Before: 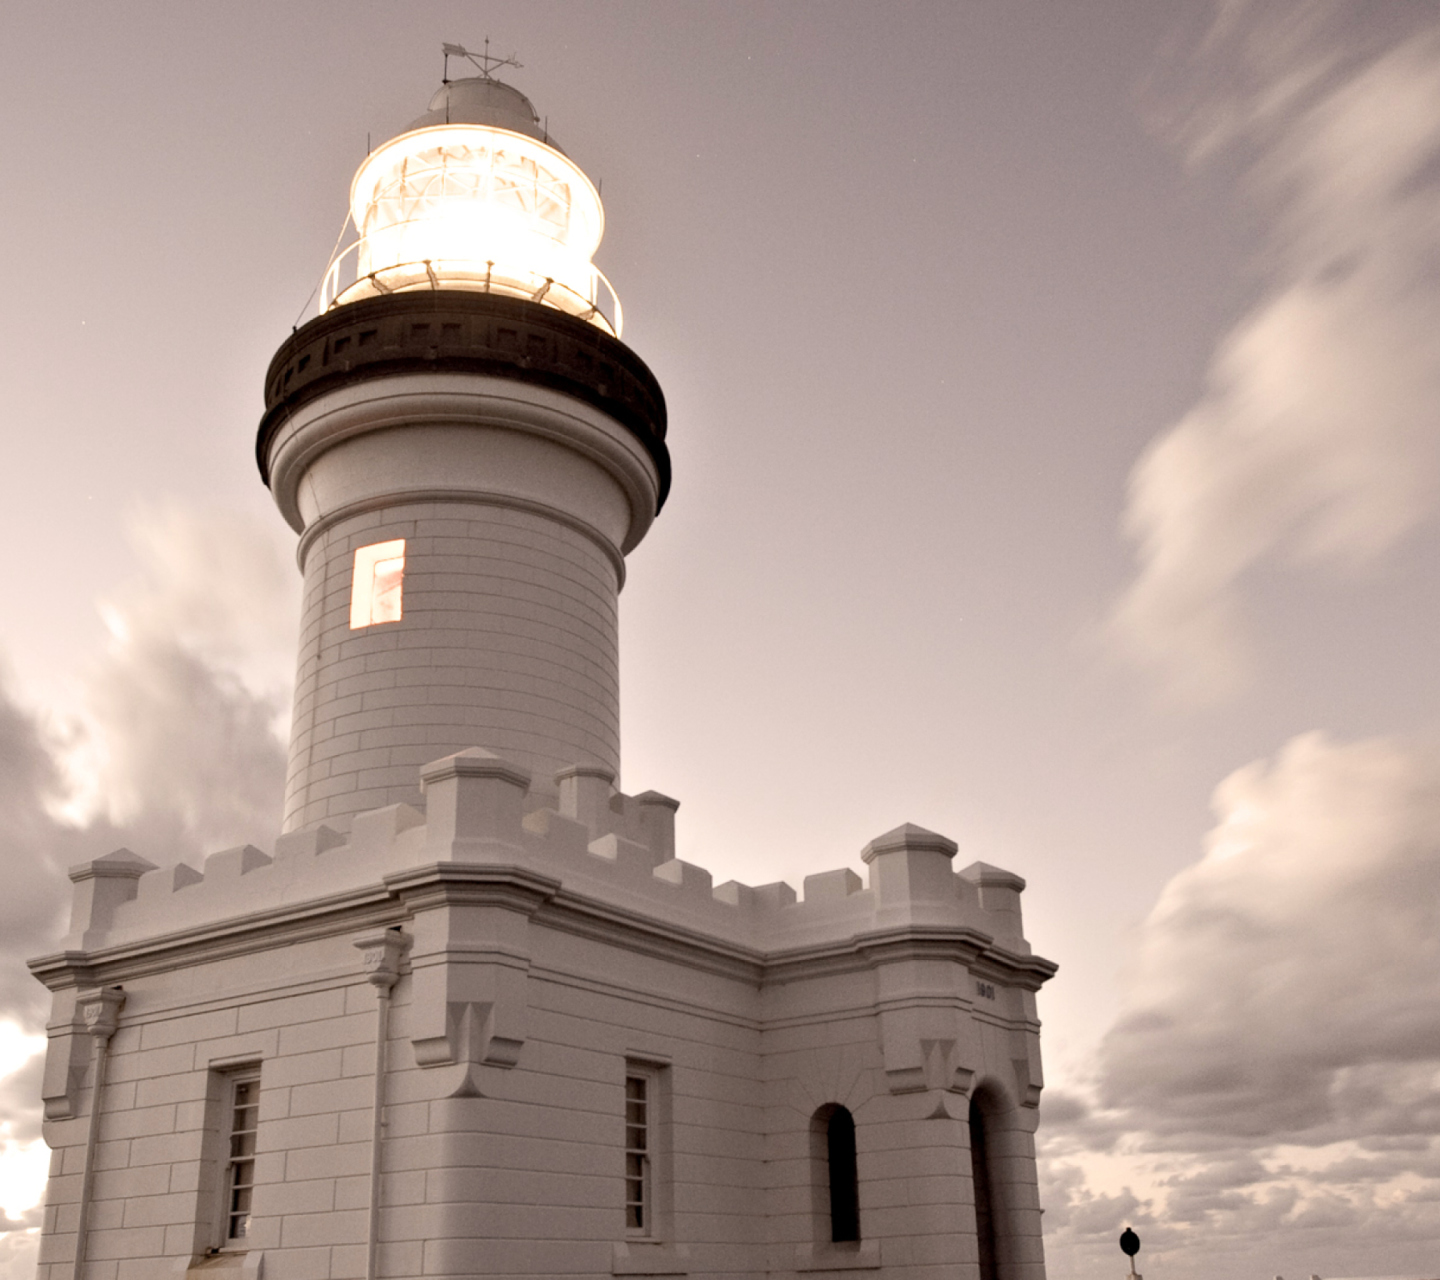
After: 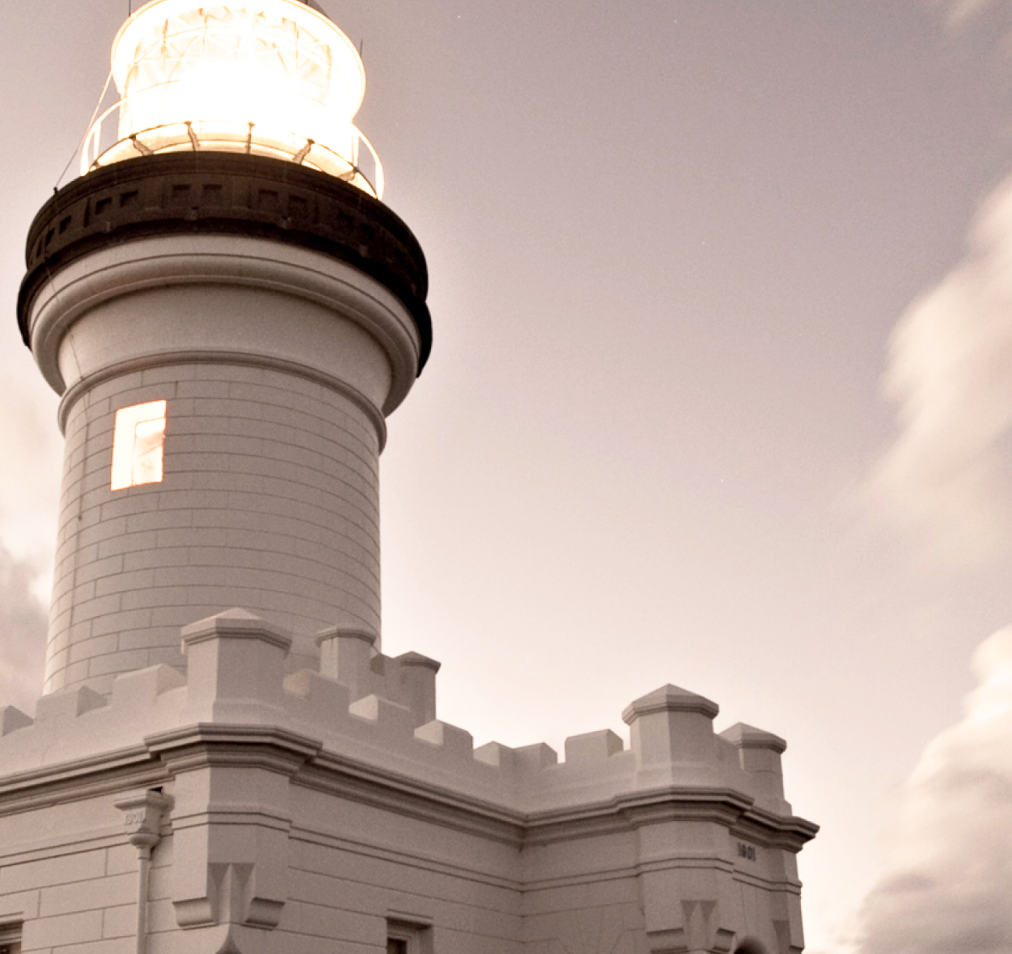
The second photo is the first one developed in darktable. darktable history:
tone curve: curves: ch0 [(0, 0) (0.003, 0.003) (0.011, 0.012) (0.025, 0.027) (0.044, 0.048) (0.069, 0.075) (0.1, 0.108) (0.136, 0.147) (0.177, 0.192) (0.224, 0.243) (0.277, 0.3) (0.335, 0.363) (0.399, 0.433) (0.468, 0.508) (0.543, 0.589) (0.623, 0.676) (0.709, 0.769) (0.801, 0.868) (0.898, 0.949) (1, 1)], preserve colors none
crop and rotate: left 16.625%, top 10.888%, right 13.059%, bottom 14.528%
